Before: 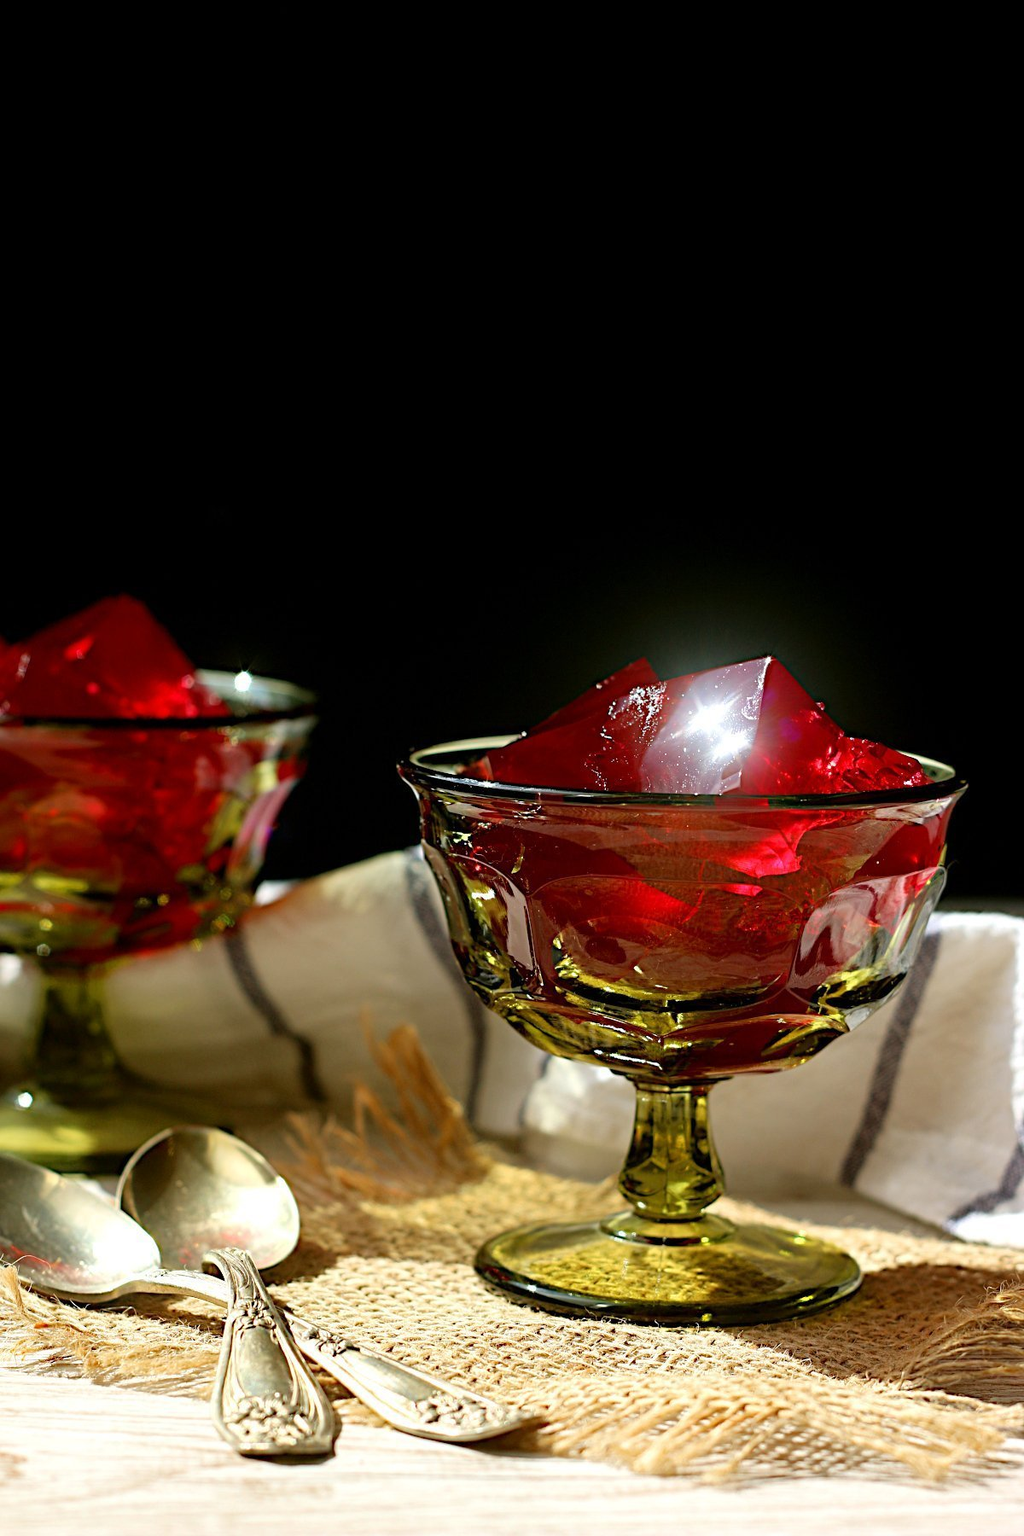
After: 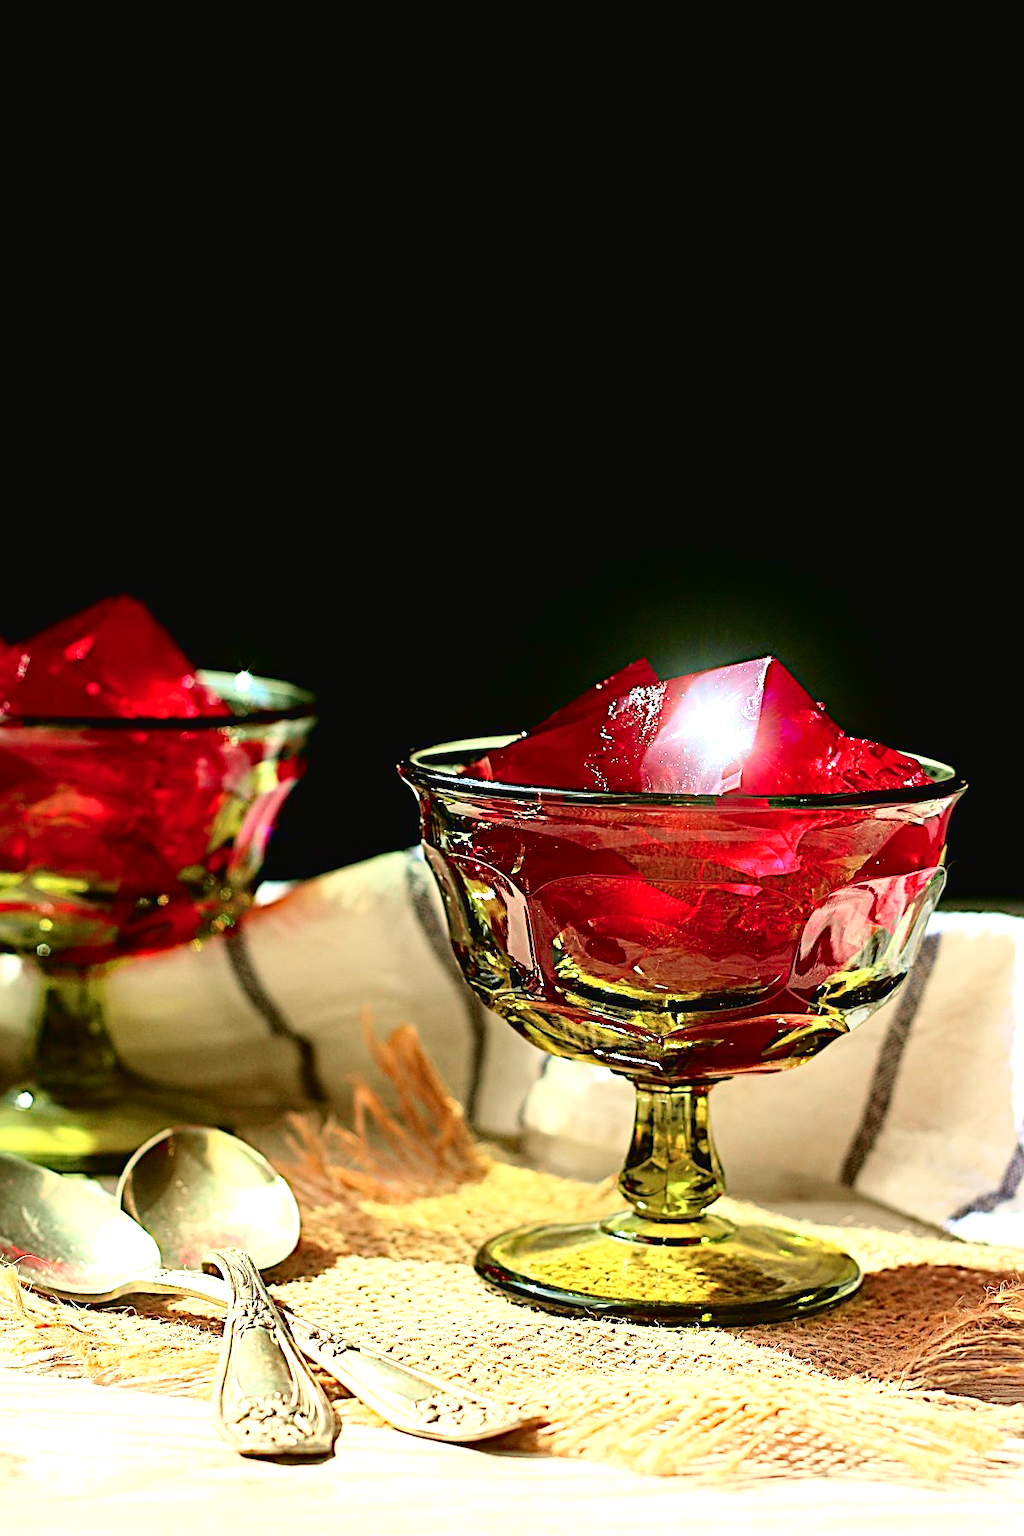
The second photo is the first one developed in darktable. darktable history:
sharpen: on, module defaults
tone curve: curves: ch0 [(0, 0.024) (0.049, 0.038) (0.176, 0.162) (0.311, 0.337) (0.416, 0.471) (0.565, 0.658) (0.817, 0.911) (1, 1)]; ch1 [(0, 0) (0.351, 0.347) (0.446, 0.42) (0.481, 0.463) (0.504, 0.504) (0.522, 0.521) (0.546, 0.563) (0.622, 0.664) (0.728, 0.786) (1, 1)]; ch2 [(0, 0) (0.327, 0.324) (0.427, 0.413) (0.458, 0.444) (0.502, 0.504) (0.526, 0.539) (0.547, 0.581) (0.601, 0.61) (0.76, 0.765) (1, 1)], color space Lab, independent channels, preserve colors none
haze removal: compatibility mode true, adaptive false
exposure: black level correction 0, exposure 0.7 EV, compensate exposure bias true, compensate highlight preservation false
